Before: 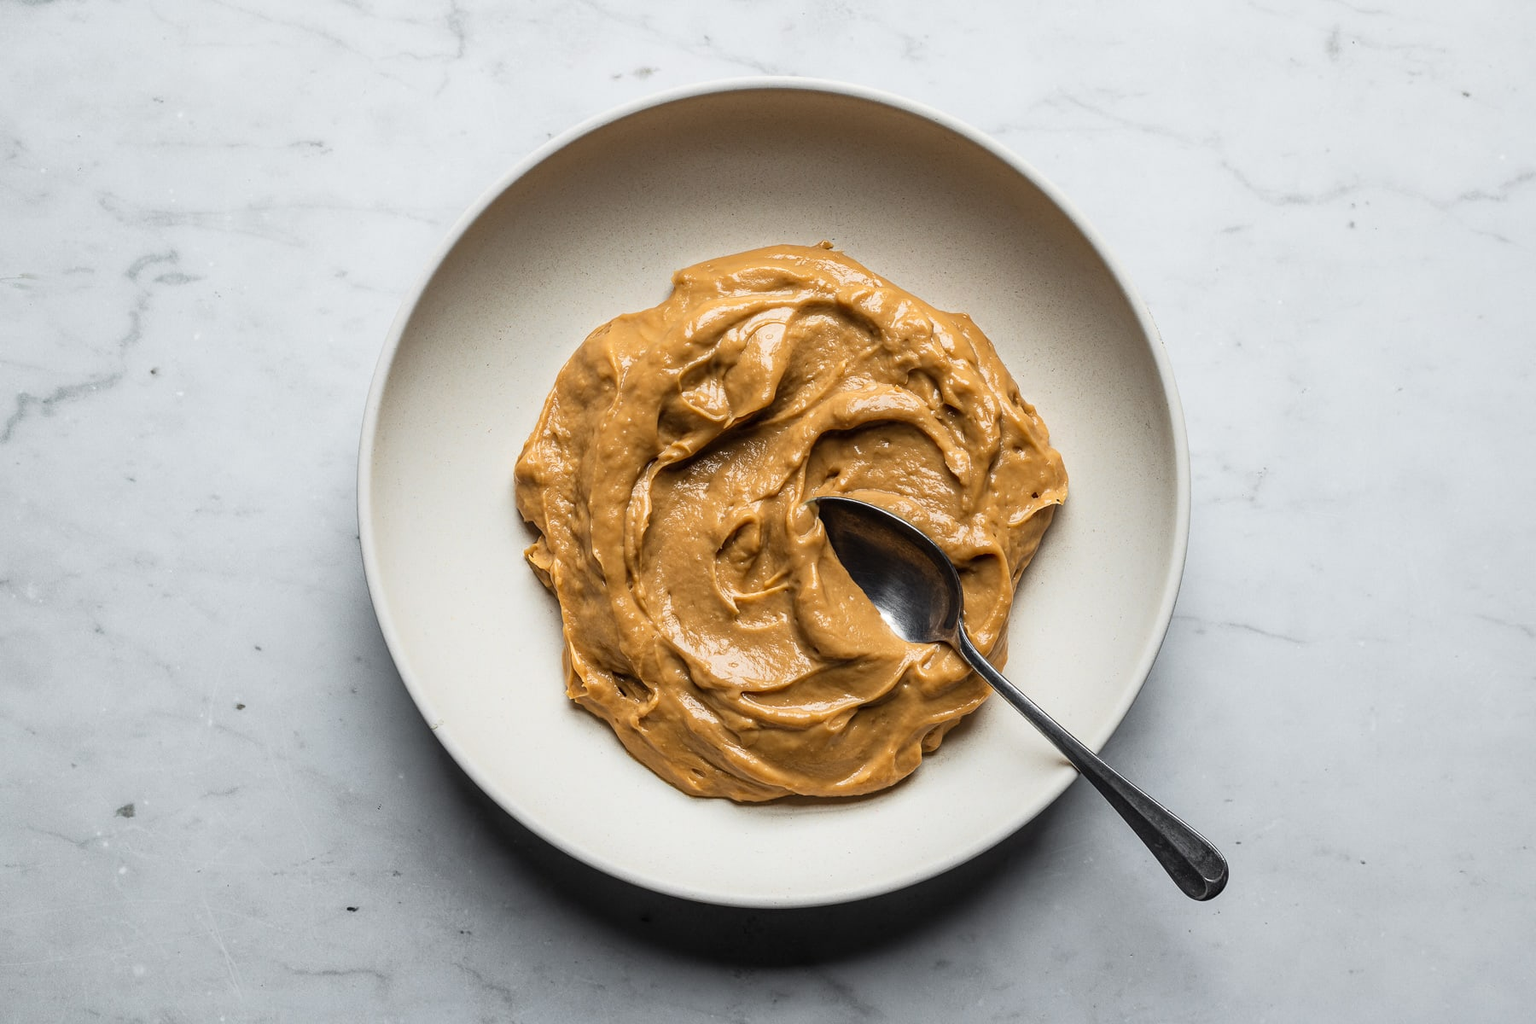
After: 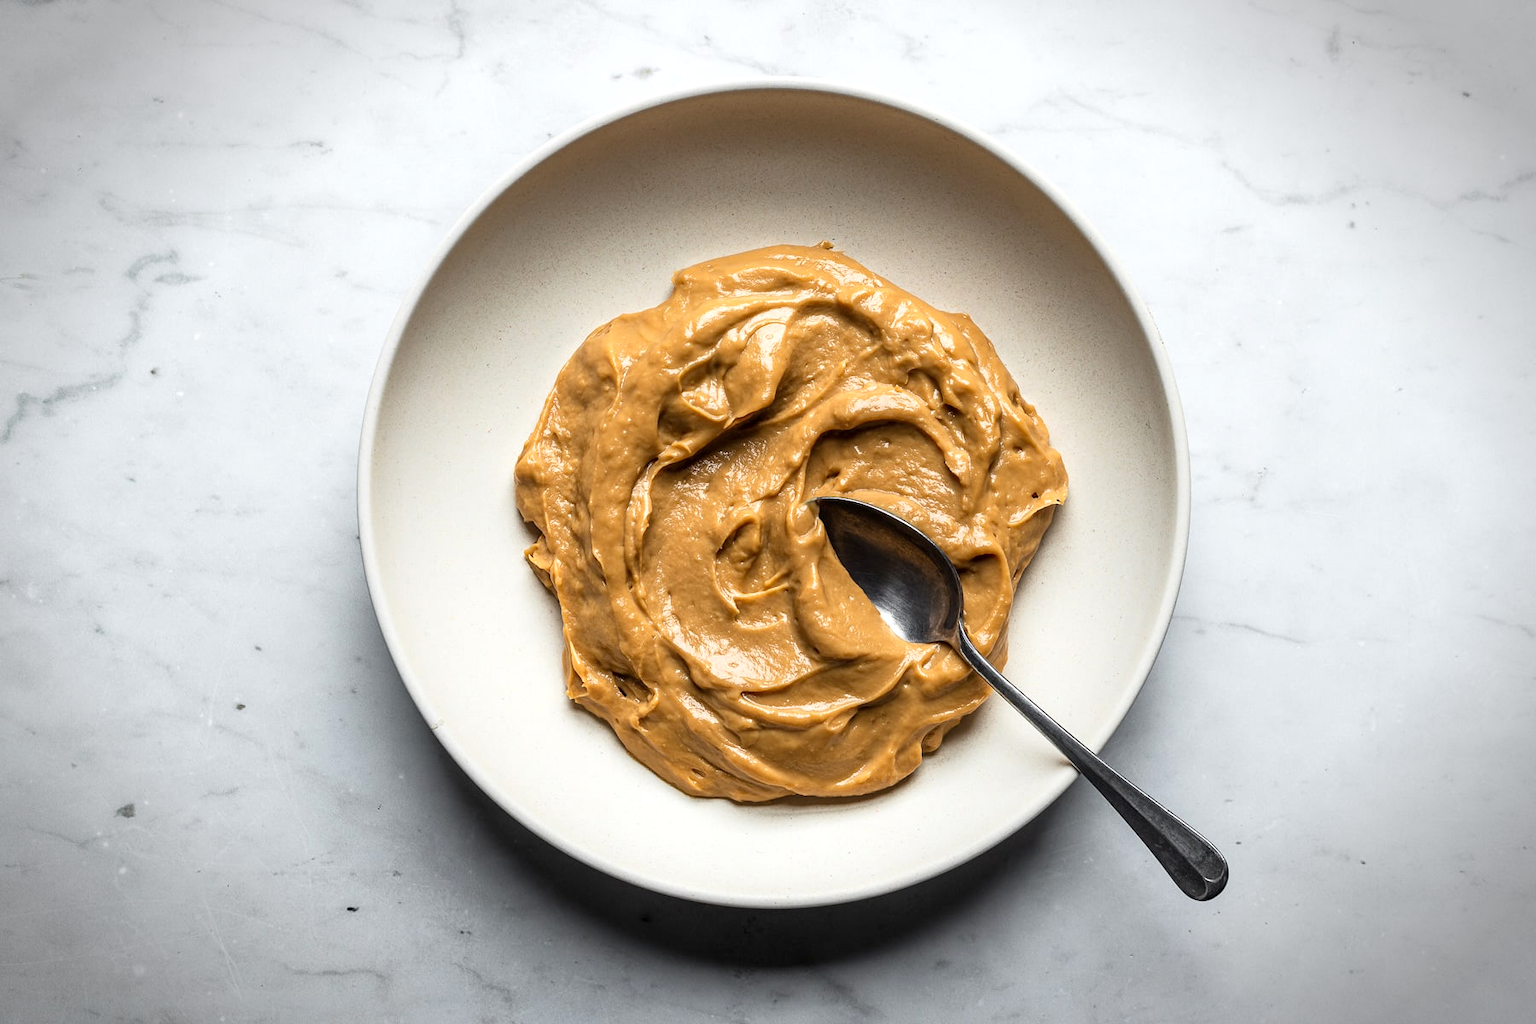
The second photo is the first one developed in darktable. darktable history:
vignetting: fall-off start 90.61%, fall-off radius 39%, width/height ratio 1.222, shape 1.3
exposure: black level correction 0.001, exposure 0.296 EV, compensate highlight preservation false
